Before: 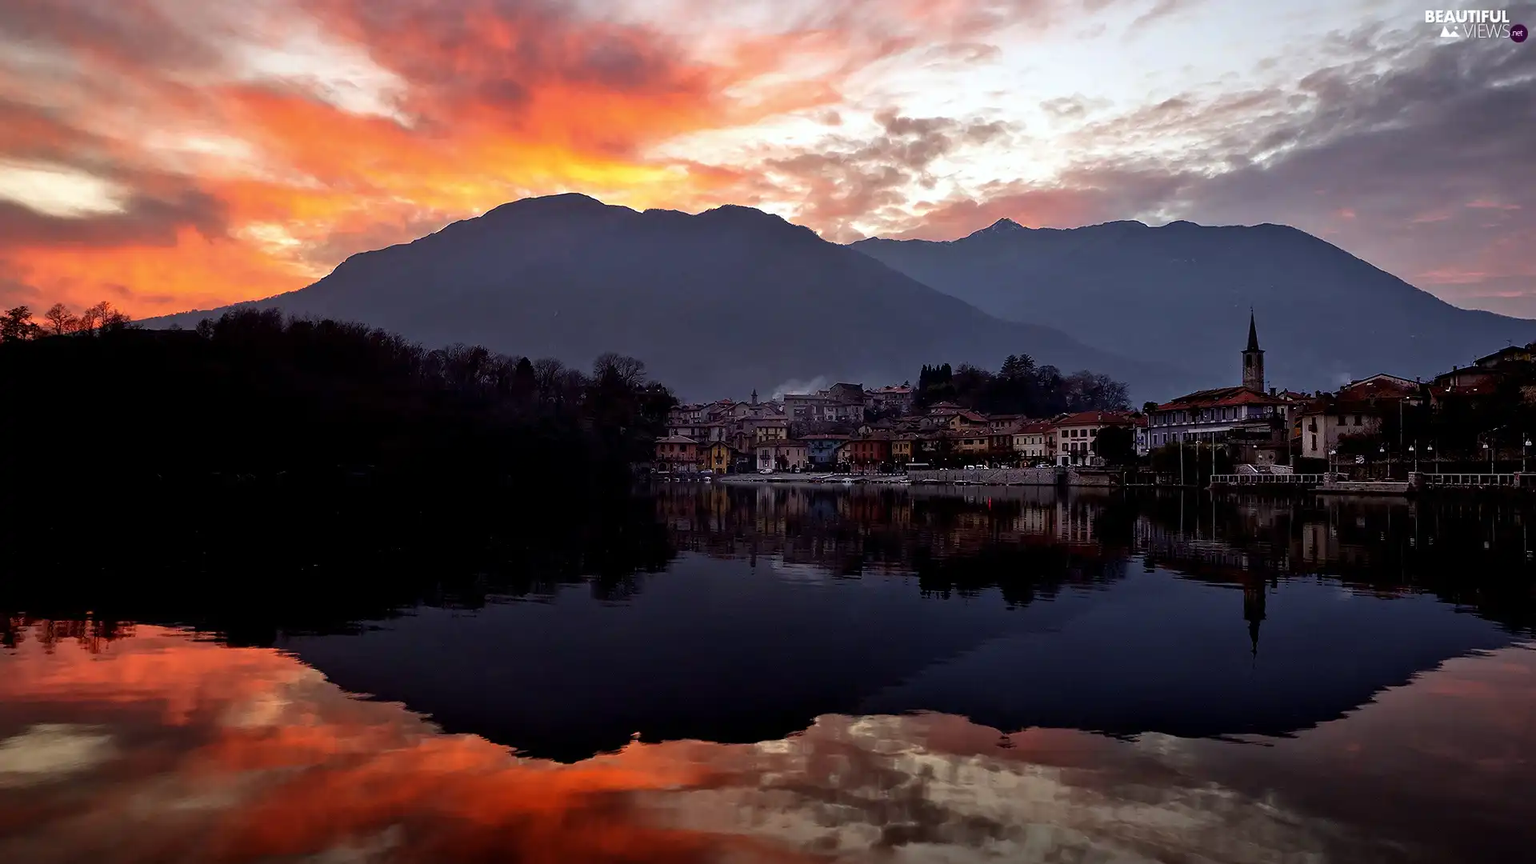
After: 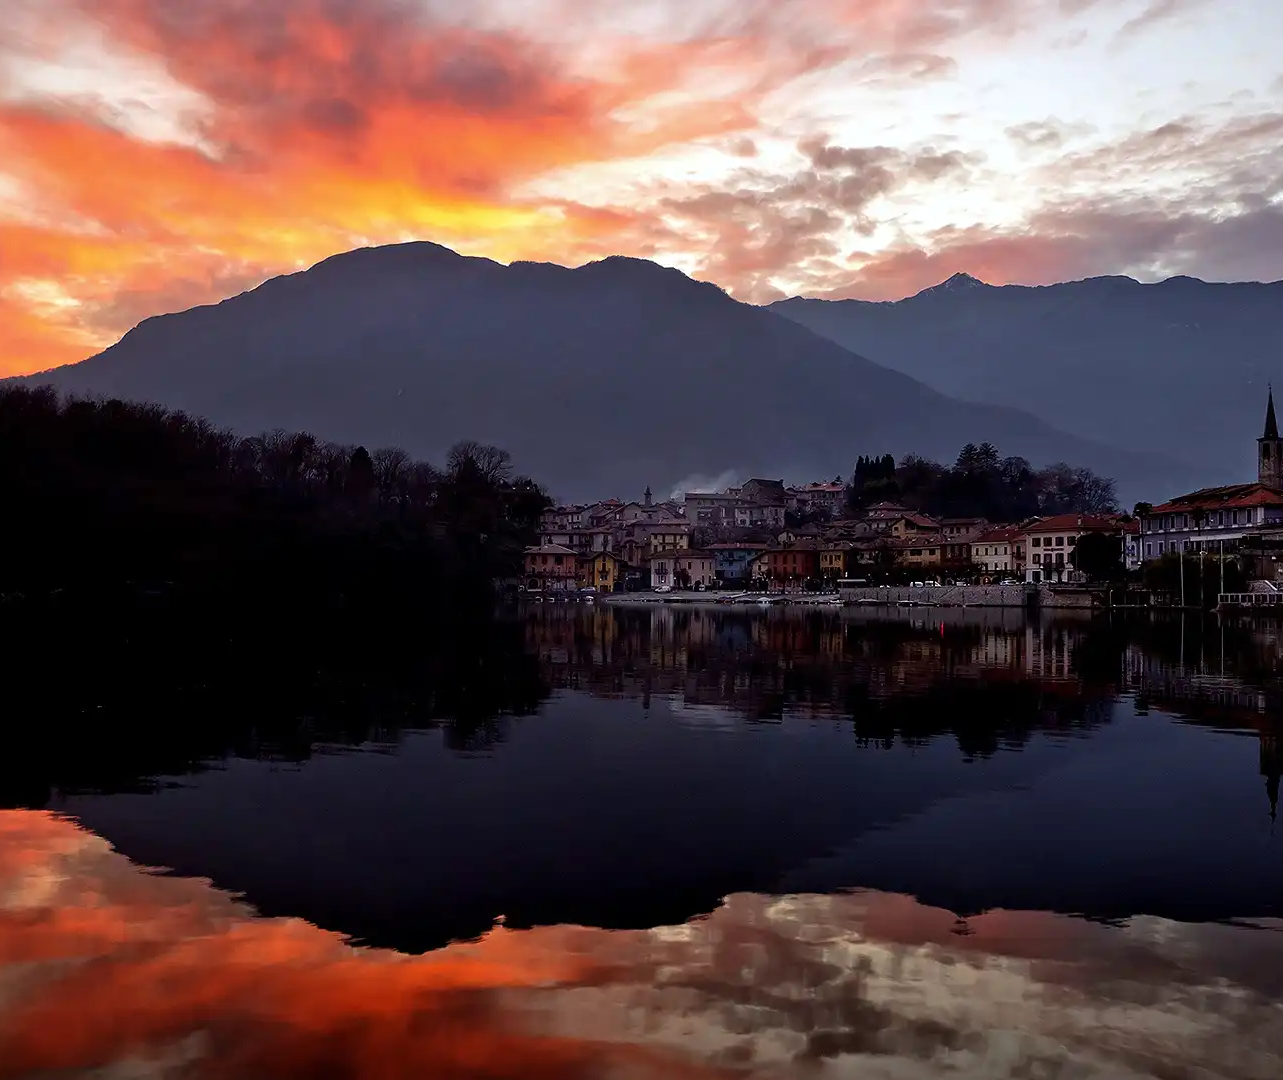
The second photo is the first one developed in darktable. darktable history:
crop: left 15.416%, right 17.726%
tone equalizer: edges refinement/feathering 500, mask exposure compensation -1.57 EV, preserve details no
